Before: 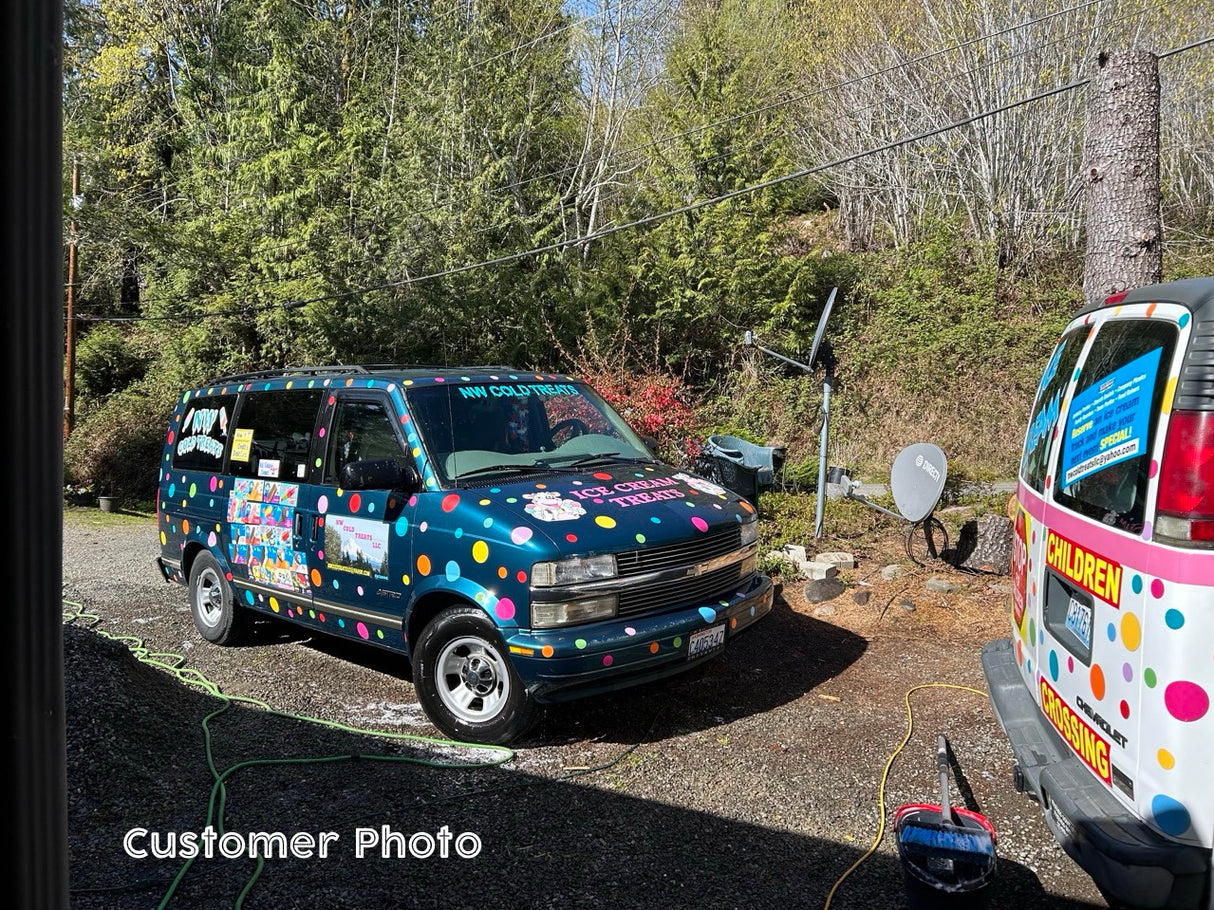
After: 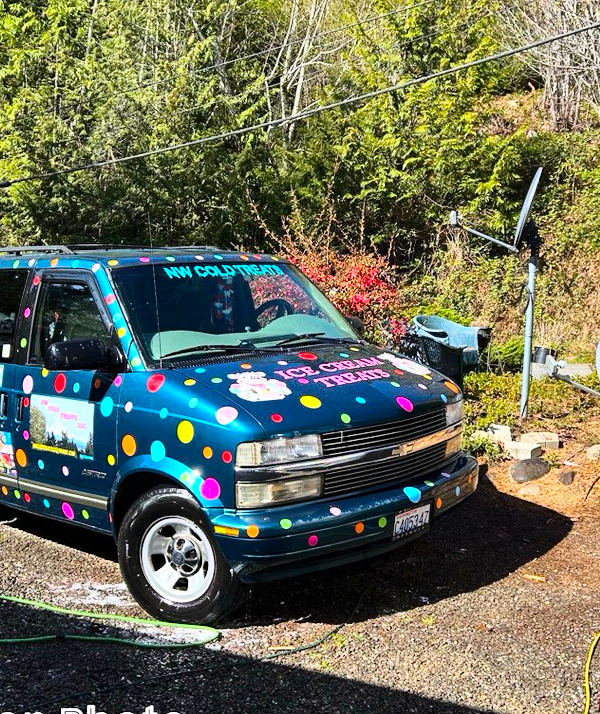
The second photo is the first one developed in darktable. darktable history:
shadows and highlights: radius 100.41, shadows 50.55, highlights -64.36, highlights color adjustment 49.82%, soften with gaussian
color balance rgb: perceptual saturation grading › global saturation 25%, global vibrance 20%
crop and rotate: angle 0.02°, left 24.353%, top 13.219%, right 26.156%, bottom 8.224%
base curve: curves: ch0 [(0, 0) (0.028, 0.03) (0.121, 0.232) (0.46, 0.748) (0.859, 0.968) (1, 1)]
